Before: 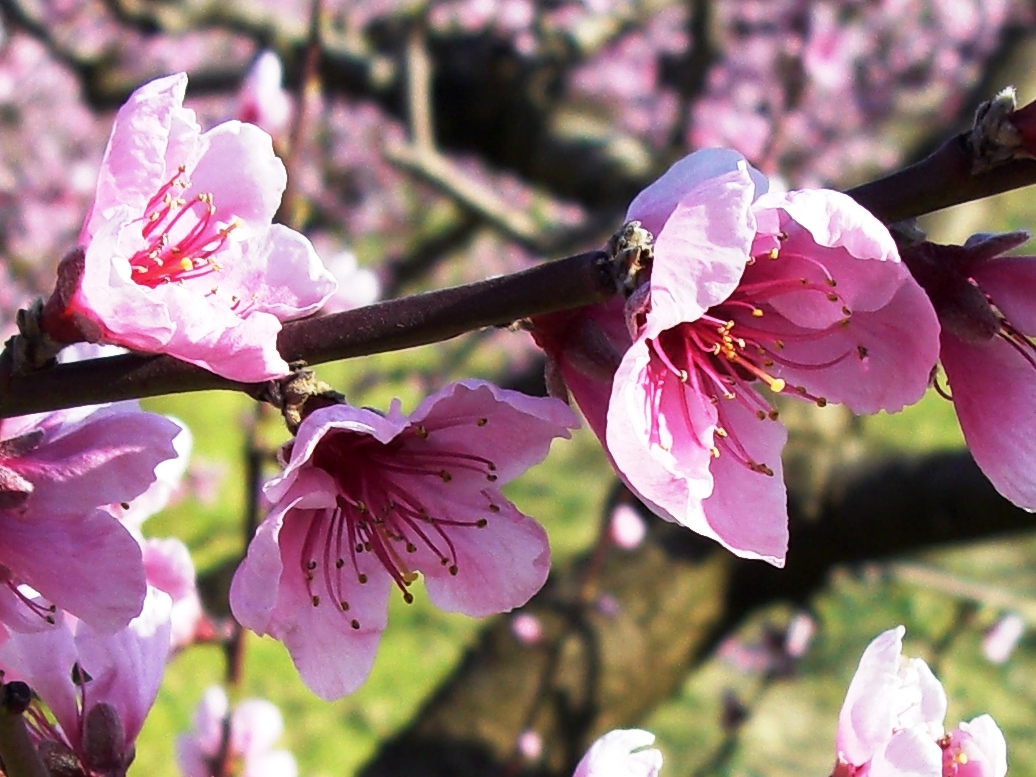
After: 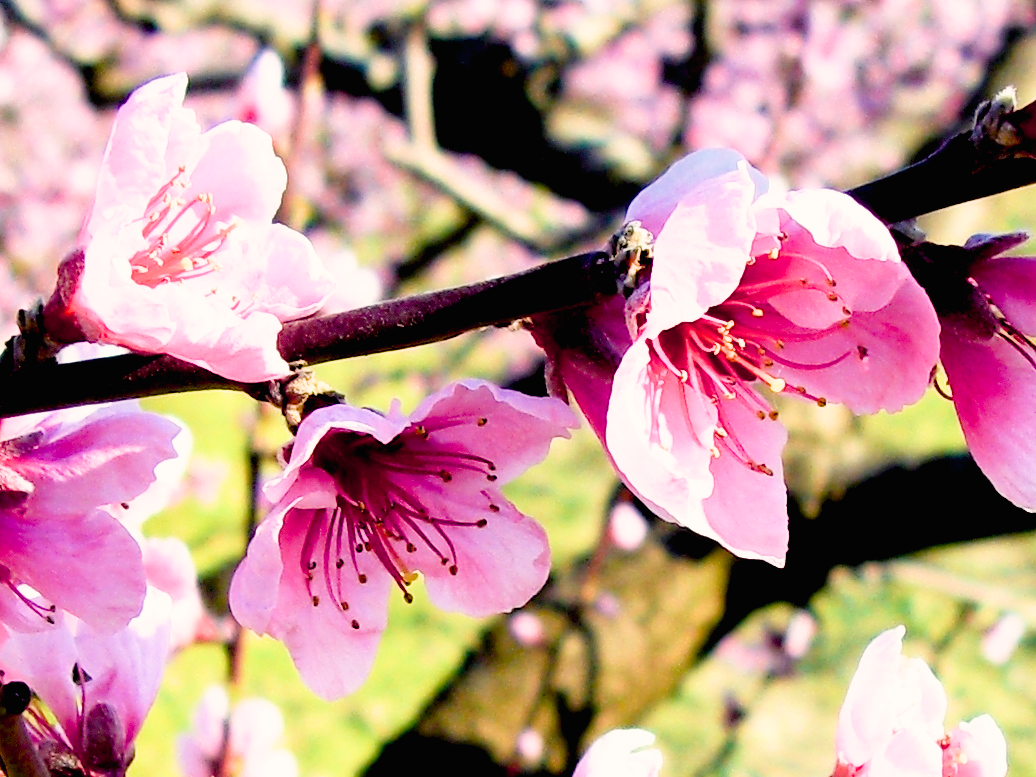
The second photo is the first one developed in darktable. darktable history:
exposure: black level correction 0.016, exposure 1.774 EV, compensate highlight preservation false
filmic rgb: black relative exposure -7.65 EV, white relative exposure 4.56 EV, hardness 3.61
color balance rgb: shadows lift › chroma 2%, shadows lift › hue 219.6°, power › hue 313.2°, highlights gain › chroma 3%, highlights gain › hue 75.6°, global offset › luminance 0.5%, perceptual saturation grading › global saturation 15.33%, perceptual saturation grading › highlights -19.33%, perceptual saturation grading › shadows 20%, global vibrance 20%
